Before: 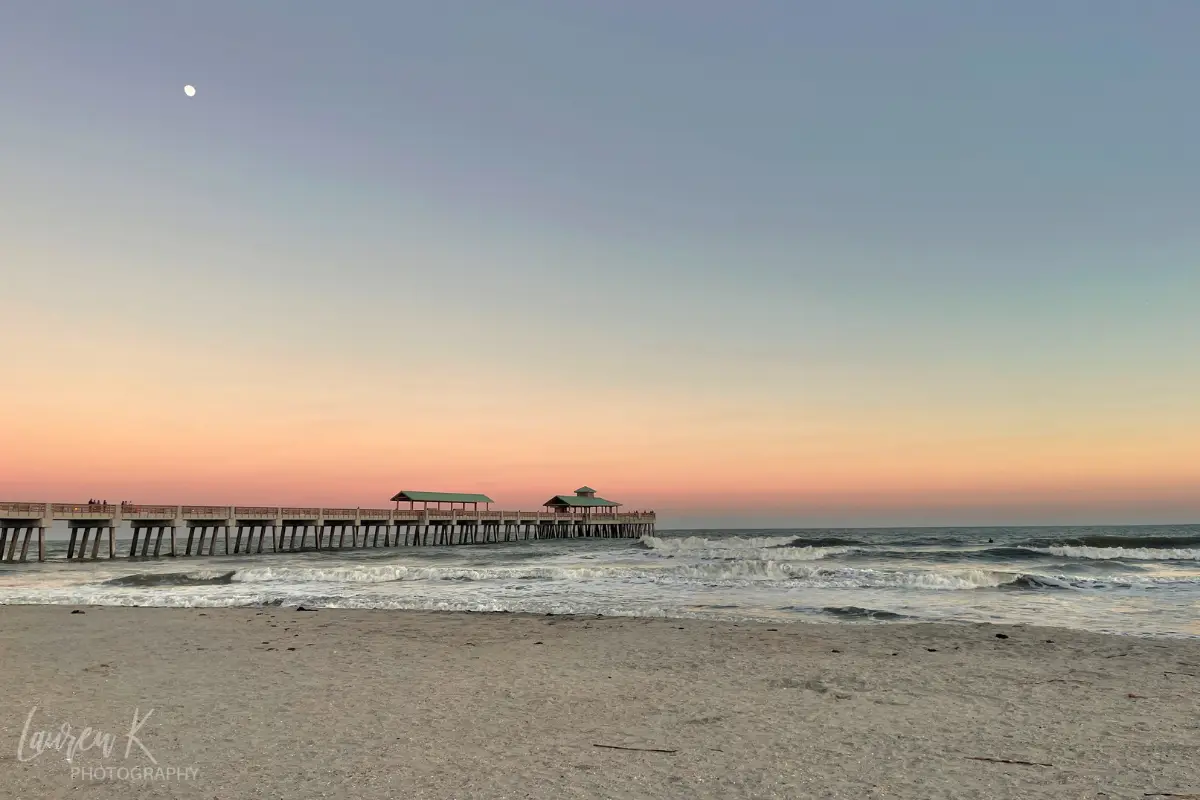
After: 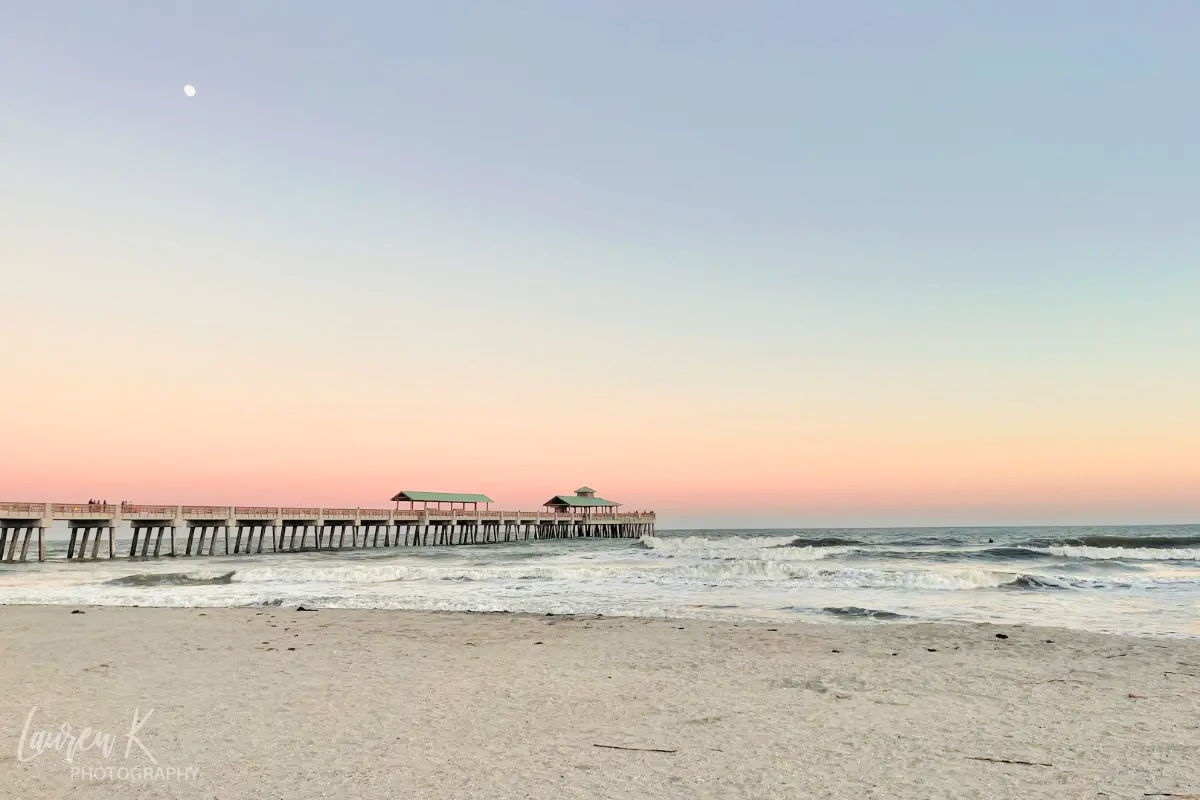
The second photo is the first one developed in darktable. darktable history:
exposure: black level correction -0.002, exposure 1.35 EV, compensate highlight preservation false
filmic rgb: black relative exposure -7.65 EV, white relative exposure 4.56 EV, hardness 3.61
